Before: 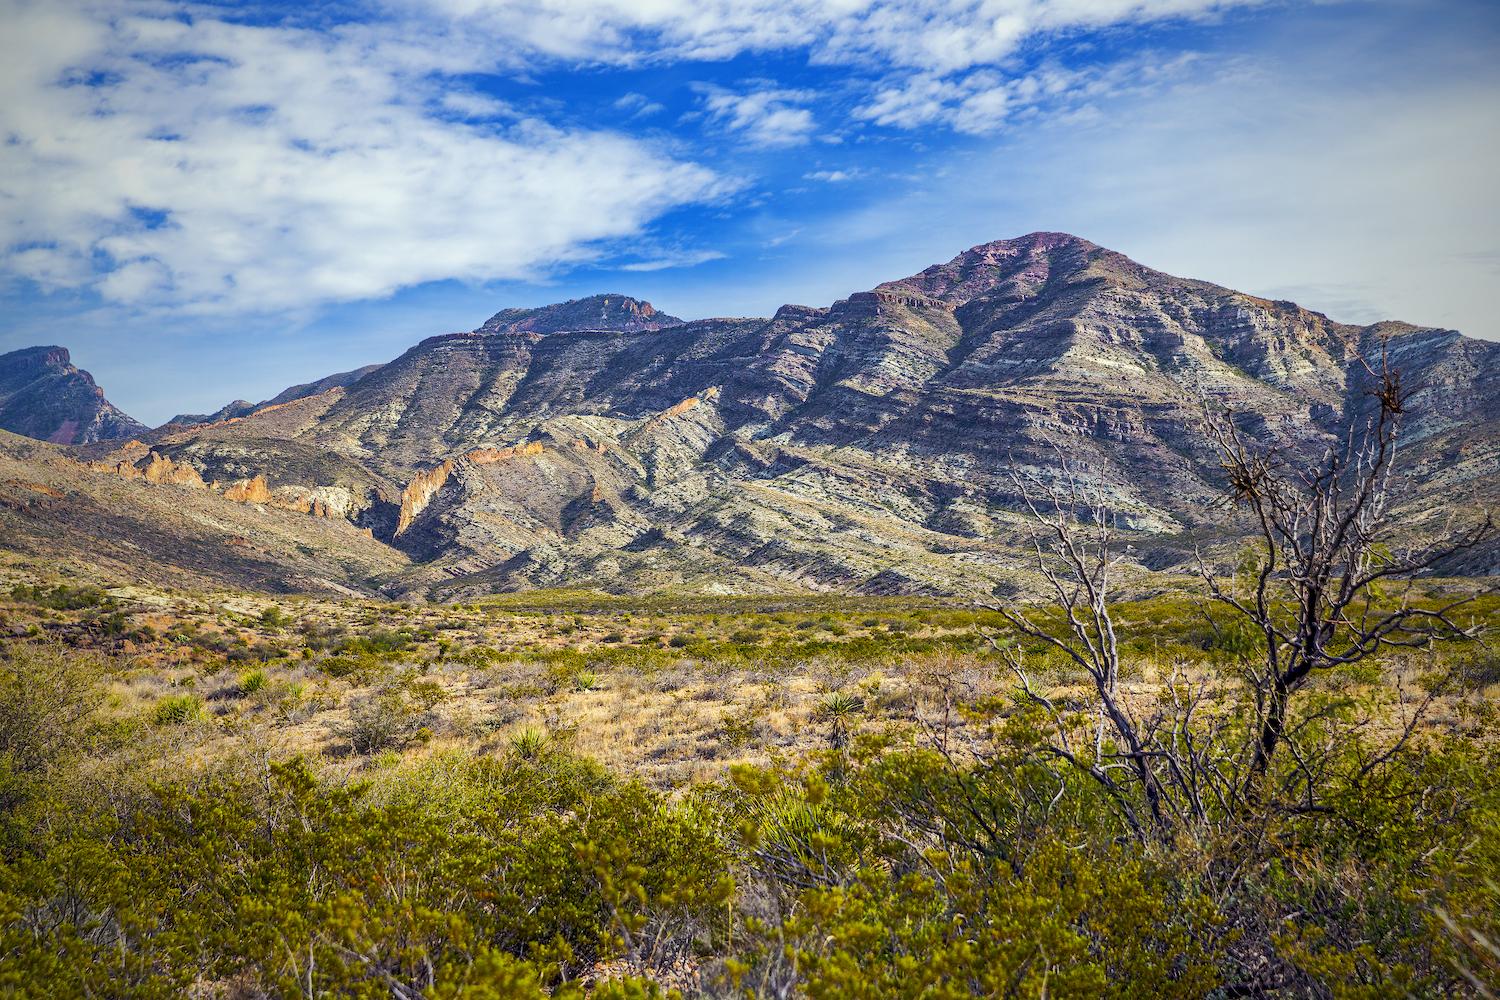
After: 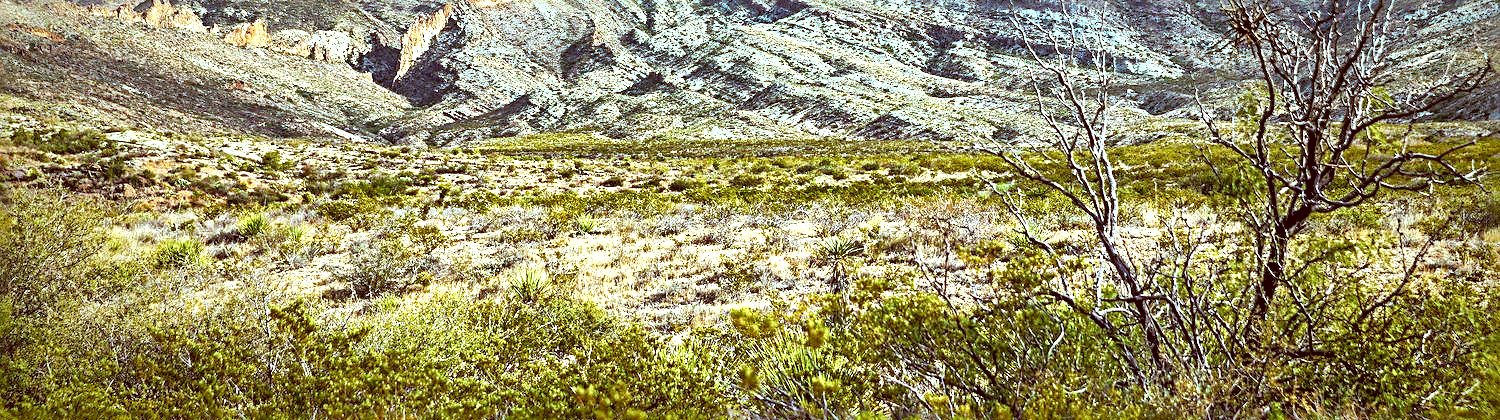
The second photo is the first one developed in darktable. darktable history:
exposure: exposure 0.549 EV, compensate exposure bias true, compensate highlight preservation false
crop: top 45.642%, bottom 12.263%
tone equalizer: -8 EV -0.43 EV, -7 EV -0.365 EV, -6 EV -0.355 EV, -5 EV -0.225 EV, -3 EV 0.203 EV, -2 EV 0.317 EV, -1 EV 0.409 EV, +0 EV 0.422 EV
shadows and highlights: soften with gaussian
sharpen: radius 3.974
color correction: highlights a* -14.54, highlights b* -16.64, shadows a* 10.72, shadows b* 30.05
